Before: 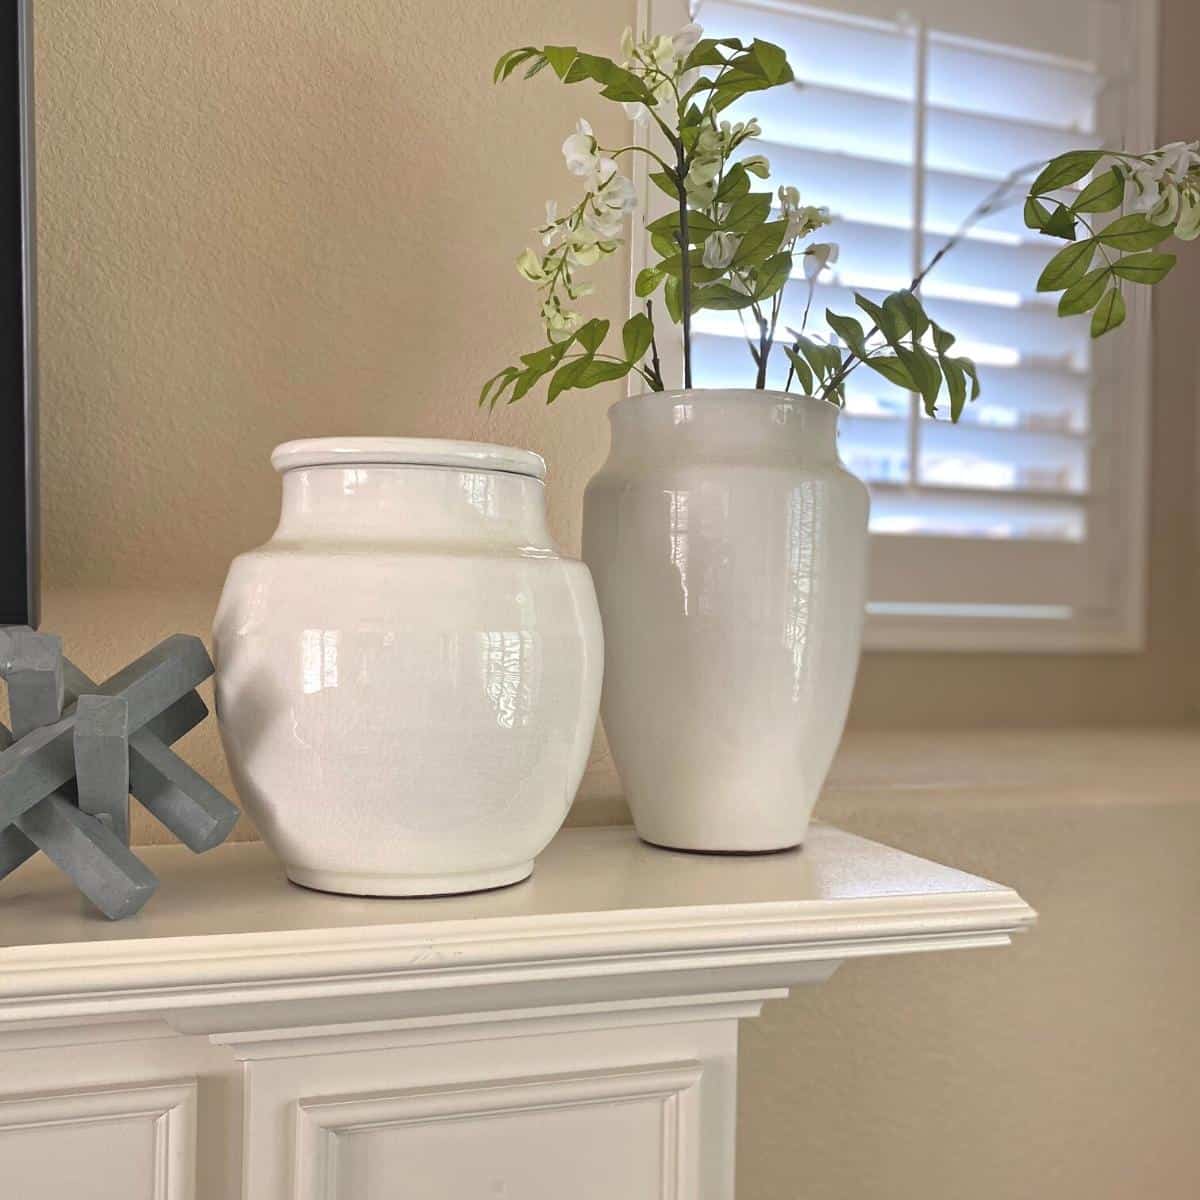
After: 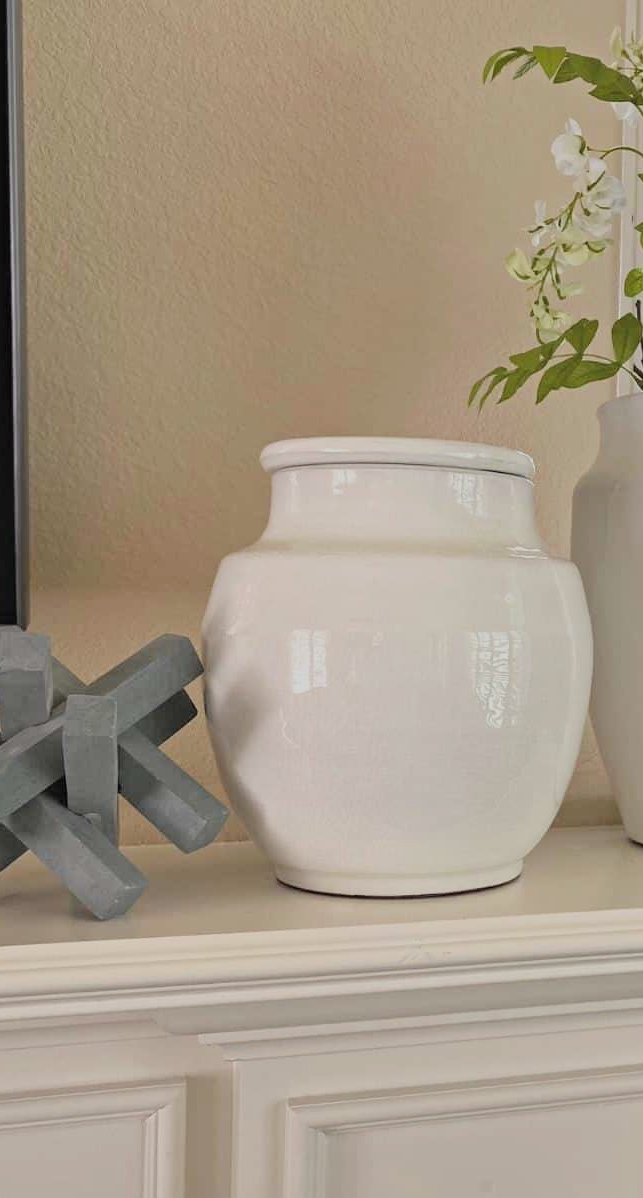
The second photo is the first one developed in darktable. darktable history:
crop: left 0.943%, right 45.399%, bottom 0.092%
filmic rgb: black relative exposure -7.65 EV, white relative exposure 4.56 EV, hardness 3.61
